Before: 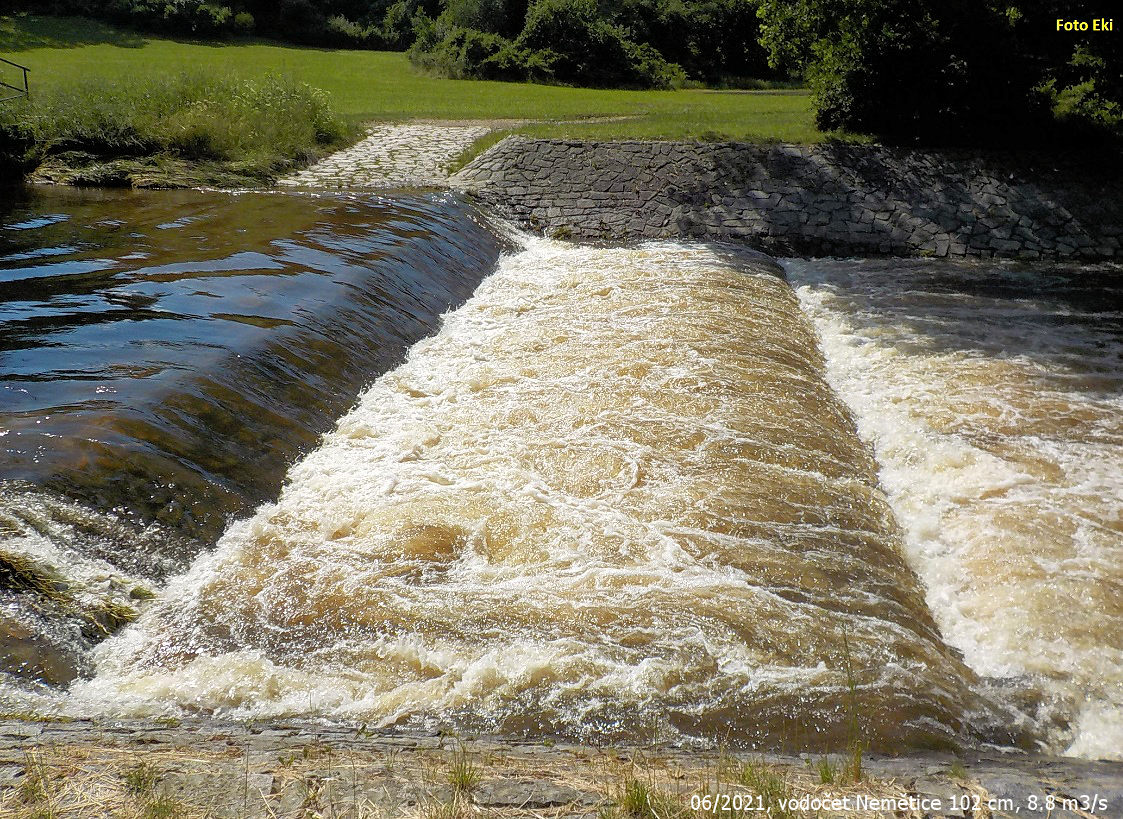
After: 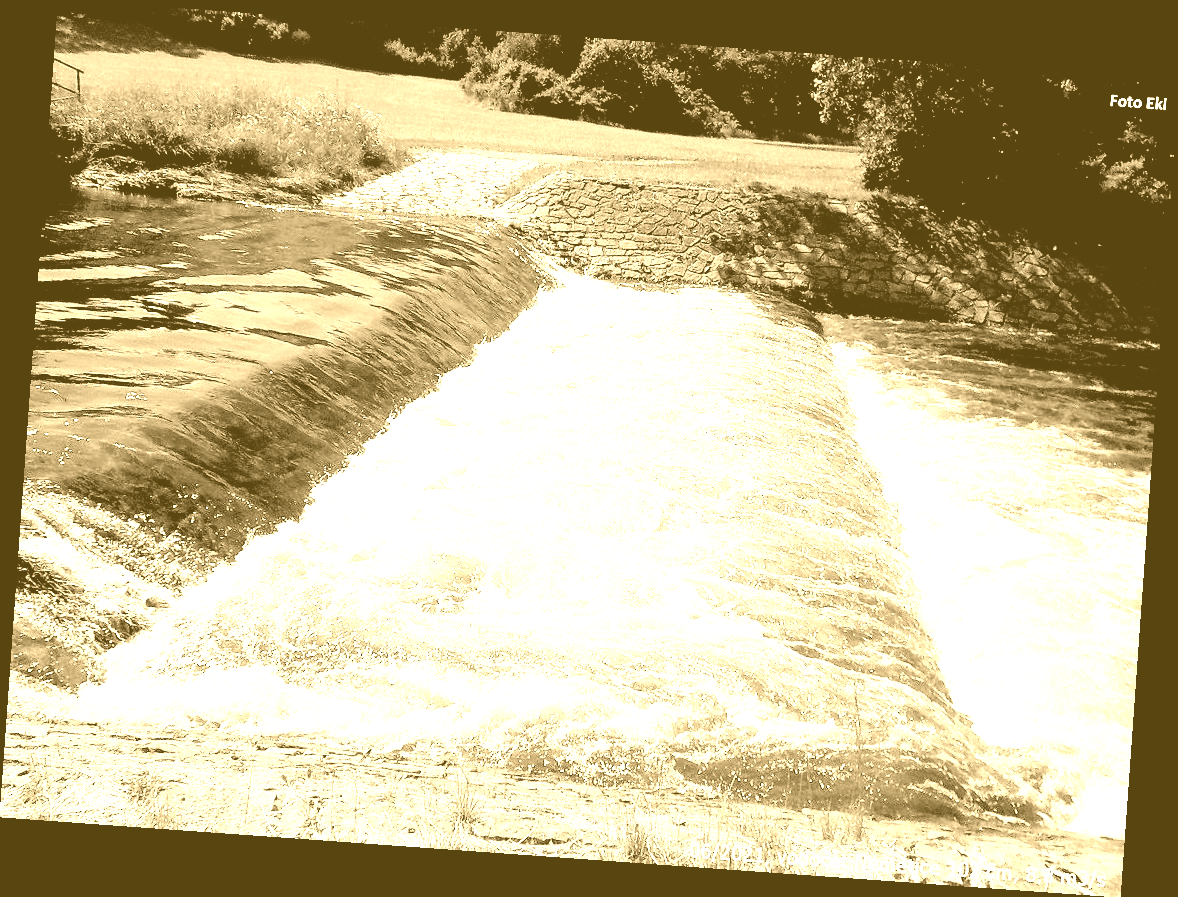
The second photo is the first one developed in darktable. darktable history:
rotate and perspective: rotation 4.1°, automatic cropping off
tone curve: curves: ch0 [(0, 0) (0.068, 0.031) (0.175, 0.132) (0.337, 0.304) (0.498, 0.511) (0.748, 0.762) (0.993, 0.954)]; ch1 [(0, 0) (0.294, 0.184) (0.359, 0.34) (0.362, 0.35) (0.43, 0.41) (0.476, 0.457) (0.499, 0.5) (0.529, 0.523) (0.677, 0.762) (1, 1)]; ch2 [(0, 0) (0.431, 0.419) (0.495, 0.502) (0.524, 0.534) (0.557, 0.56) (0.634, 0.654) (0.728, 0.722) (1, 1)], color space Lab, independent channels, preserve colors none
colorize: hue 36°, source mix 100%
filmic rgb: middle gray luminance 10%, black relative exposure -8.61 EV, white relative exposure 3.3 EV, threshold 6 EV, target black luminance 0%, hardness 5.2, latitude 44.69%, contrast 1.302, highlights saturation mix 5%, shadows ↔ highlights balance 24.64%, add noise in highlights 0, preserve chrominance no, color science v3 (2019), use custom middle-gray values true, iterations of high-quality reconstruction 0, contrast in highlights soft, enable highlight reconstruction true
